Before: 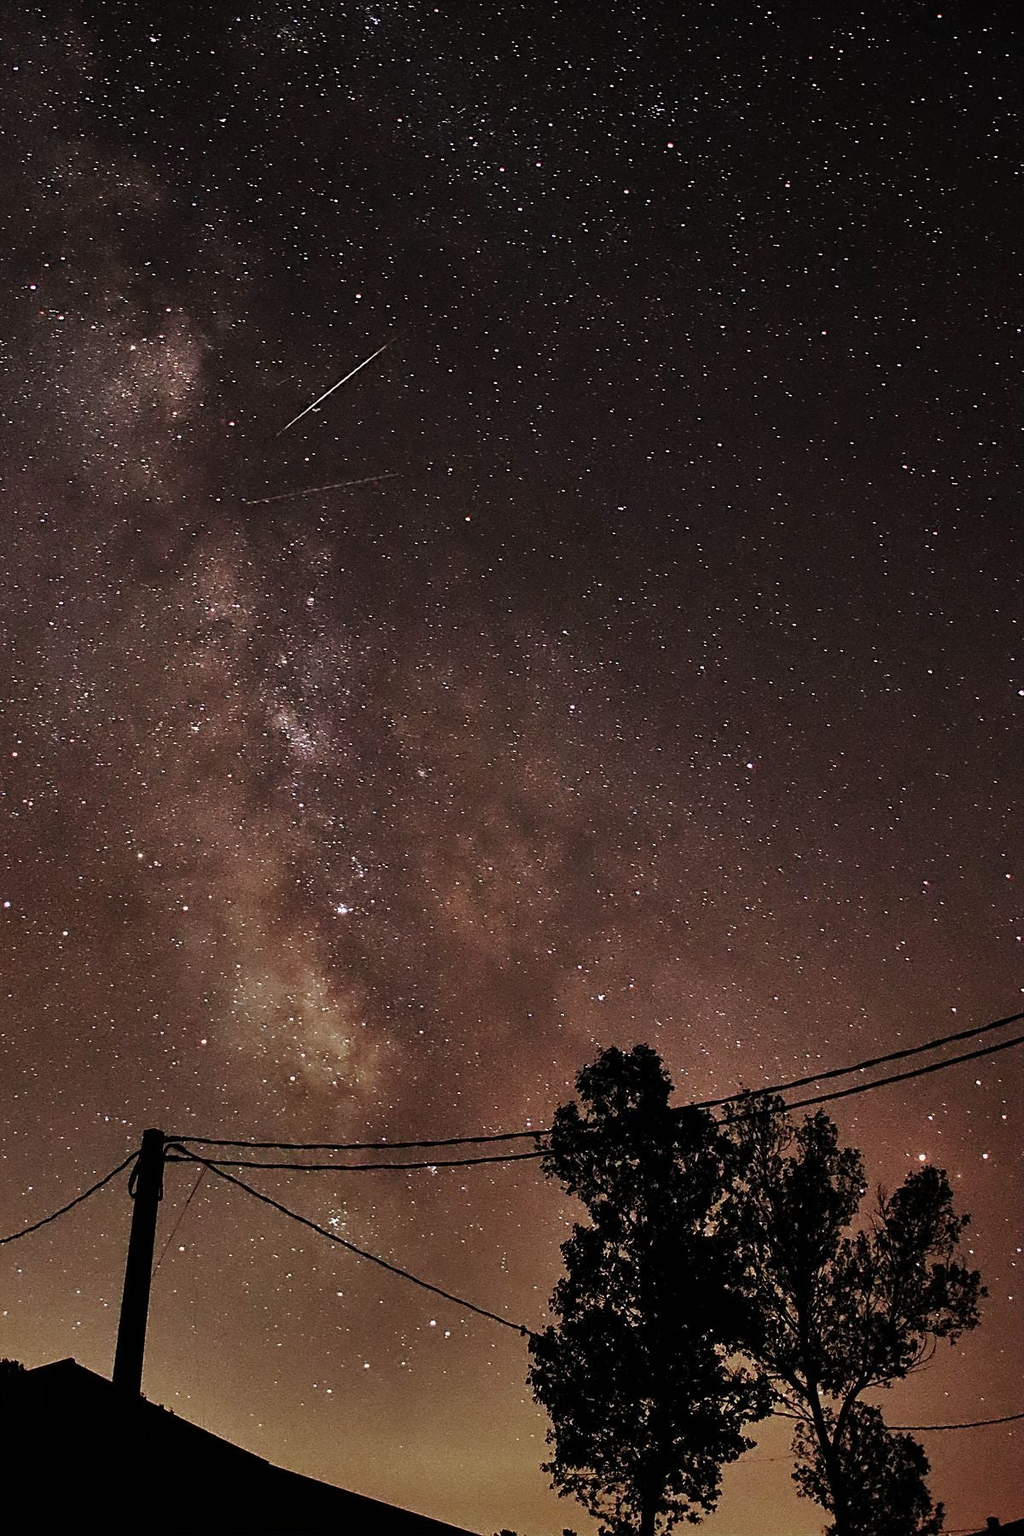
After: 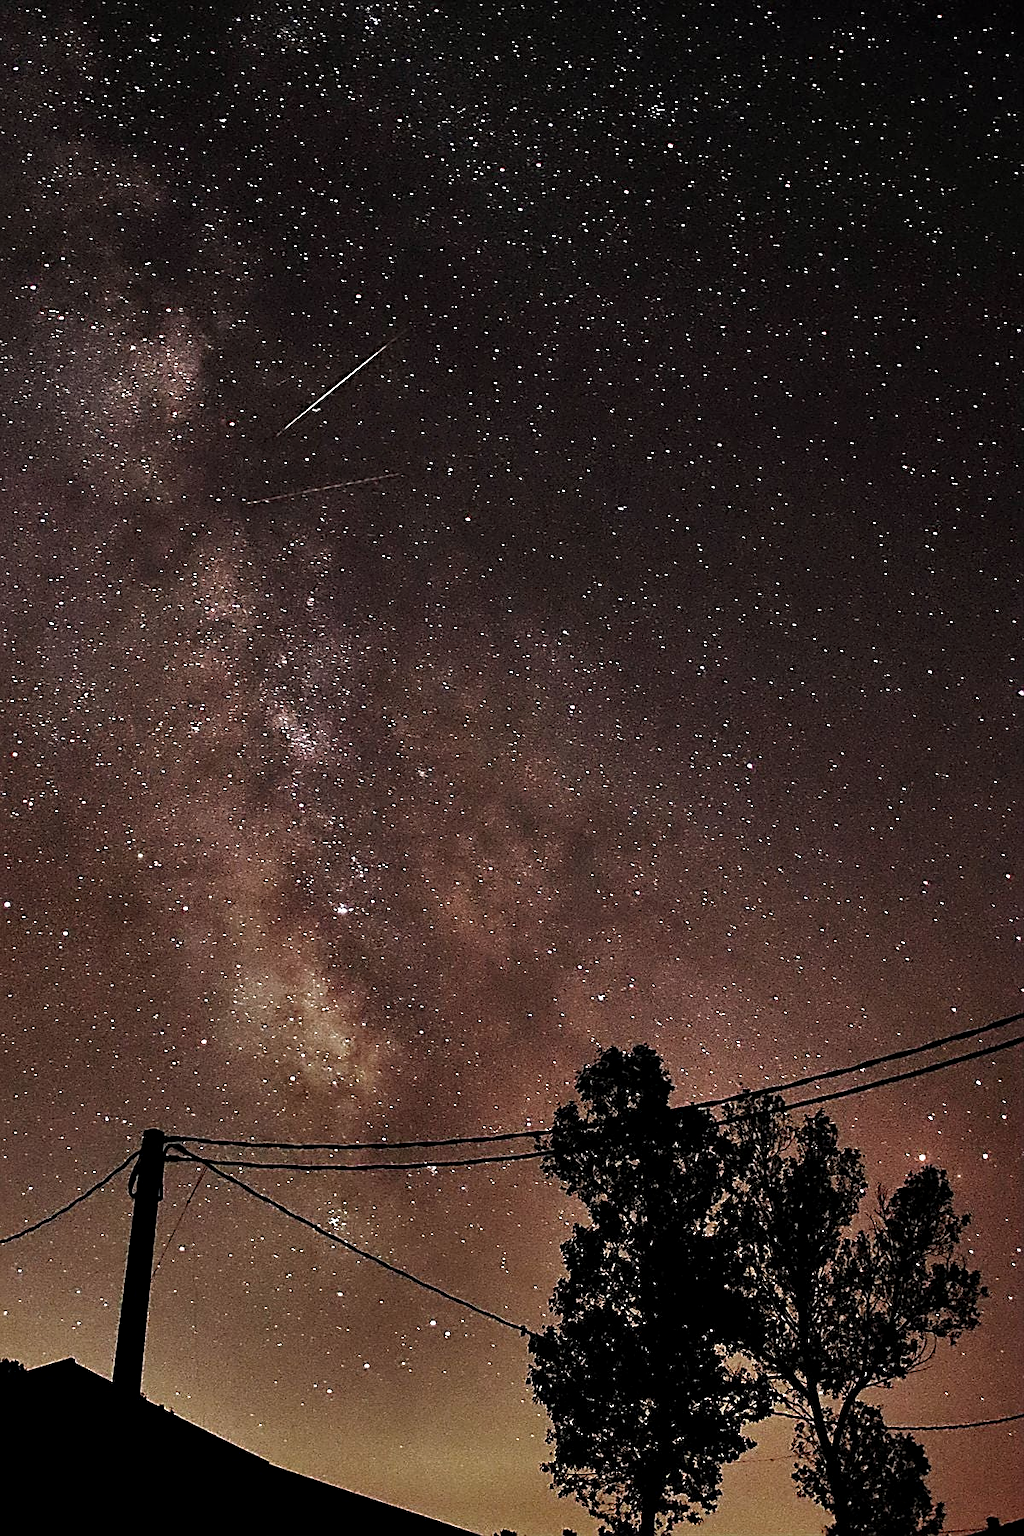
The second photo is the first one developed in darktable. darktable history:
shadows and highlights: shadows 12.19, white point adjustment 1.33, highlights -0.642, soften with gaussian
haze removal: compatibility mode true, adaptive false
sharpen: on, module defaults
local contrast: highlights 107%, shadows 98%, detail 120%, midtone range 0.2
